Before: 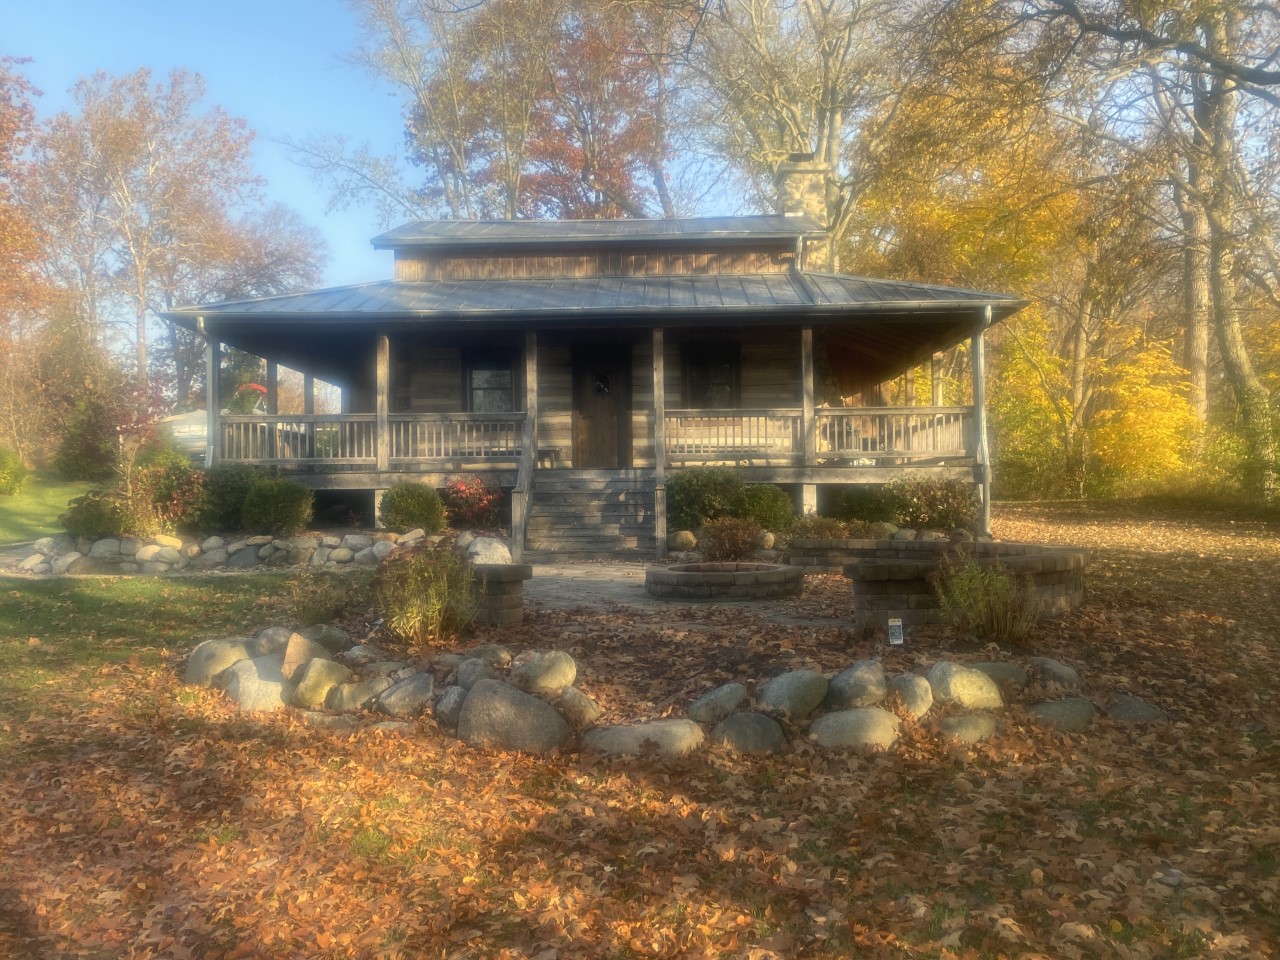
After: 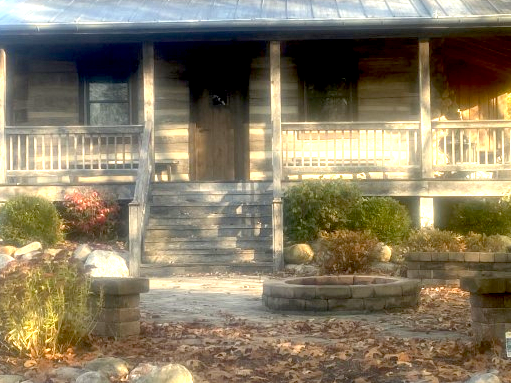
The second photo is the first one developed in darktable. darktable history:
crop: left 30%, top 30%, right 30%, bottom 30%
exposure: black level correction 0.009, exposure 1.425 EV, compensate highlight preservation false
